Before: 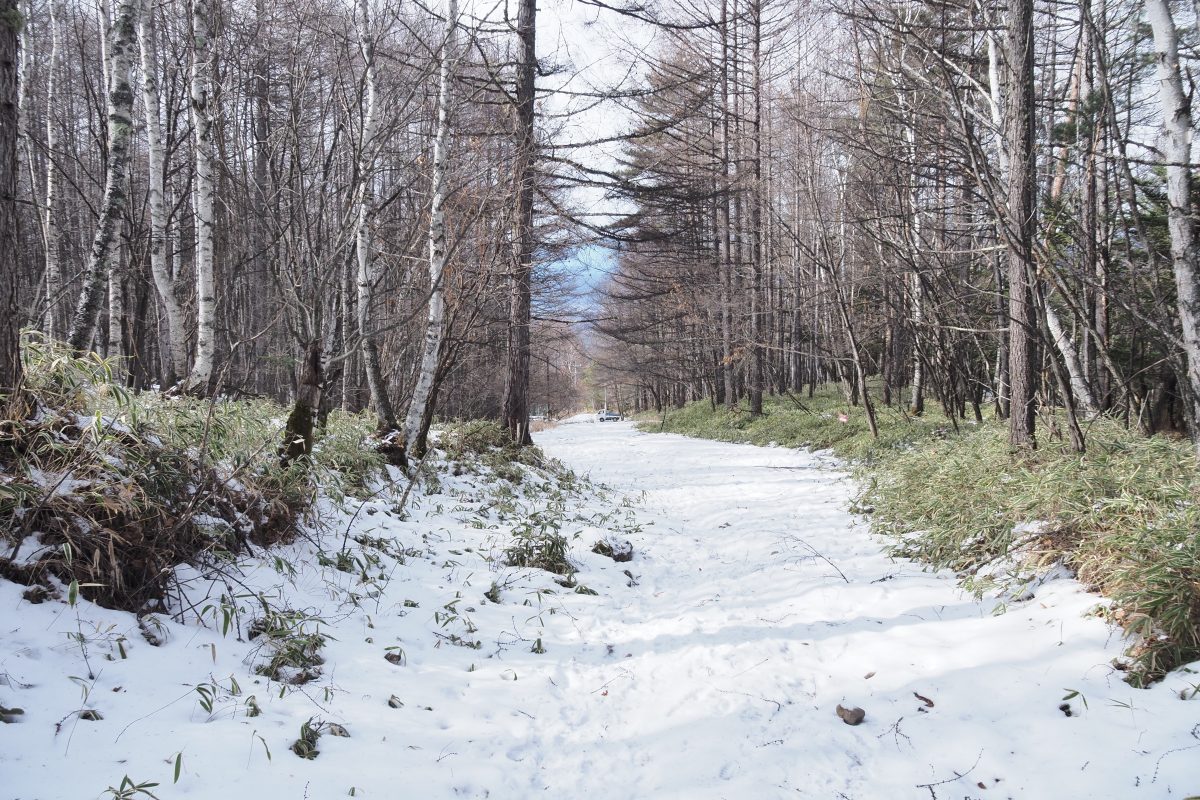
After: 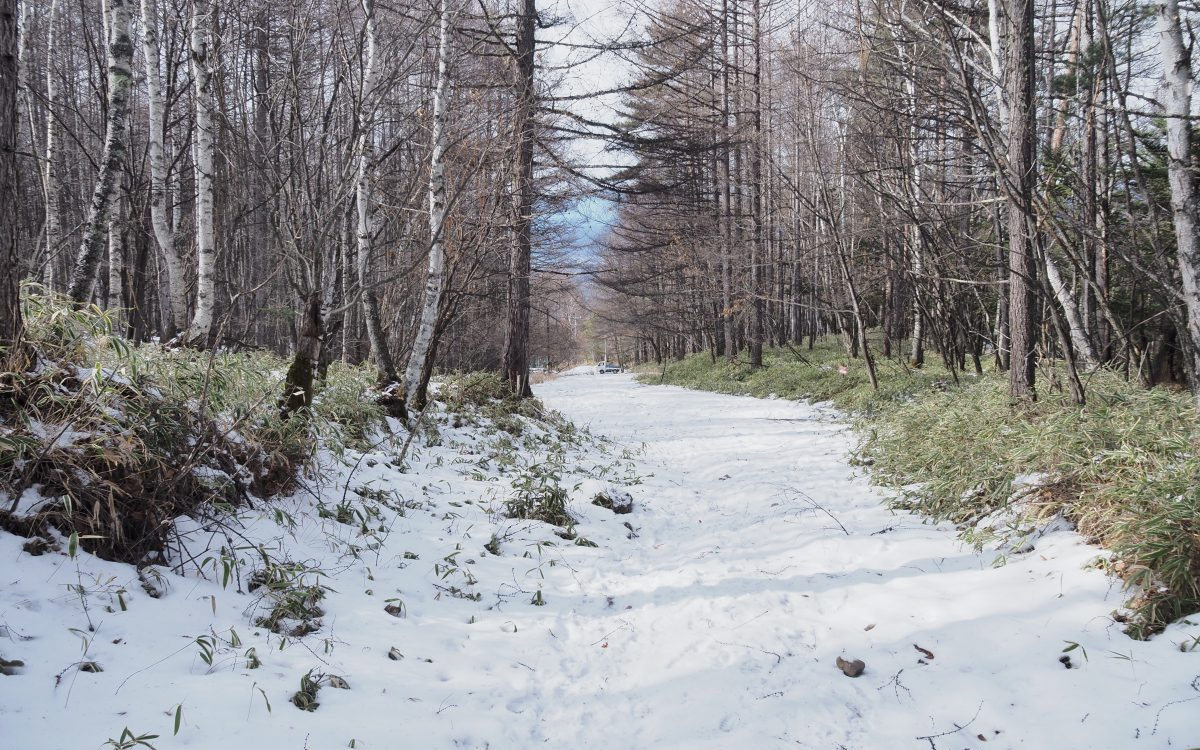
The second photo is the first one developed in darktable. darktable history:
exposure: black level correction 0.001, exposure -0.201 EV, compensate highlight preservation false
crop and rotate: top 6.199%
